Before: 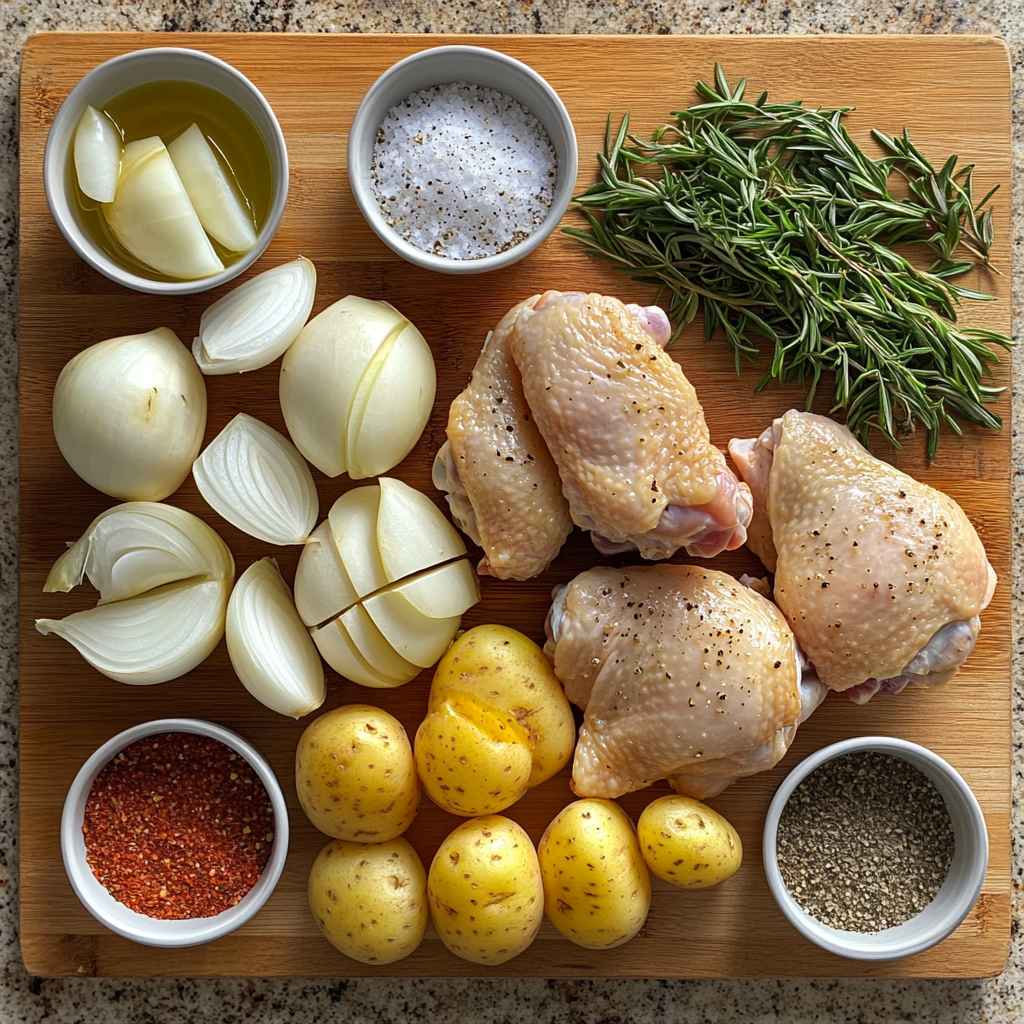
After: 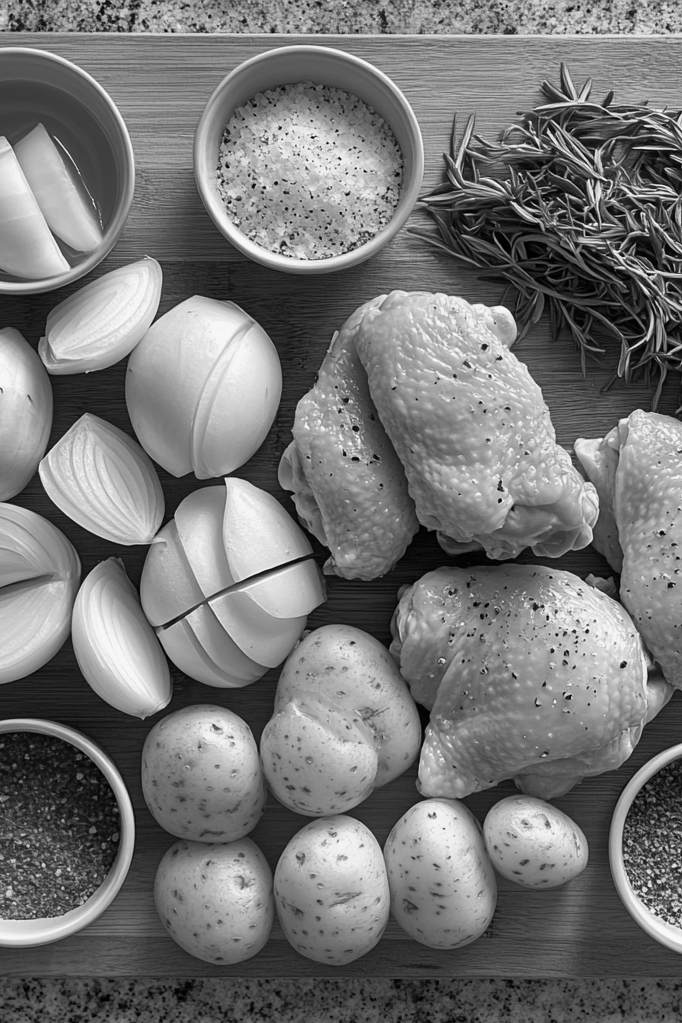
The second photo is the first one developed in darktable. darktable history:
crop and rotate: left 15.055%, right 18.278%
monochrome: on, module defaults
white balance: red 1.127, blue 0.943
velvia: strength 40%
shadows and highlights: white point adjustment -3.64, highlights -63.34, highlights color adjustment 42%, soften with gaussian
